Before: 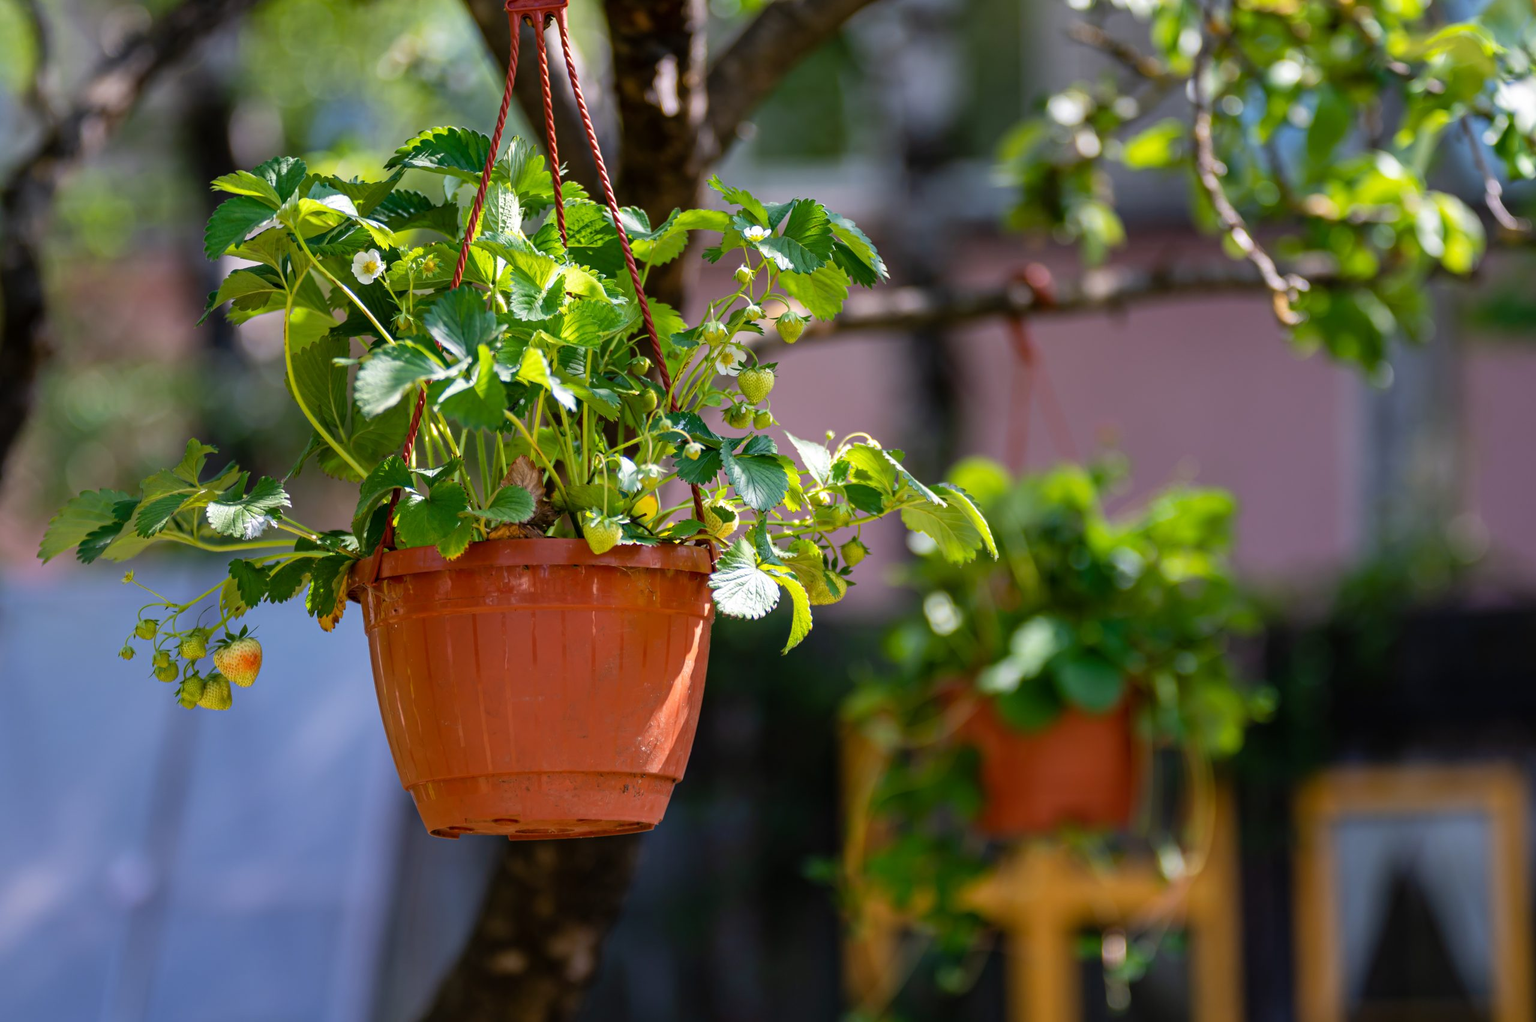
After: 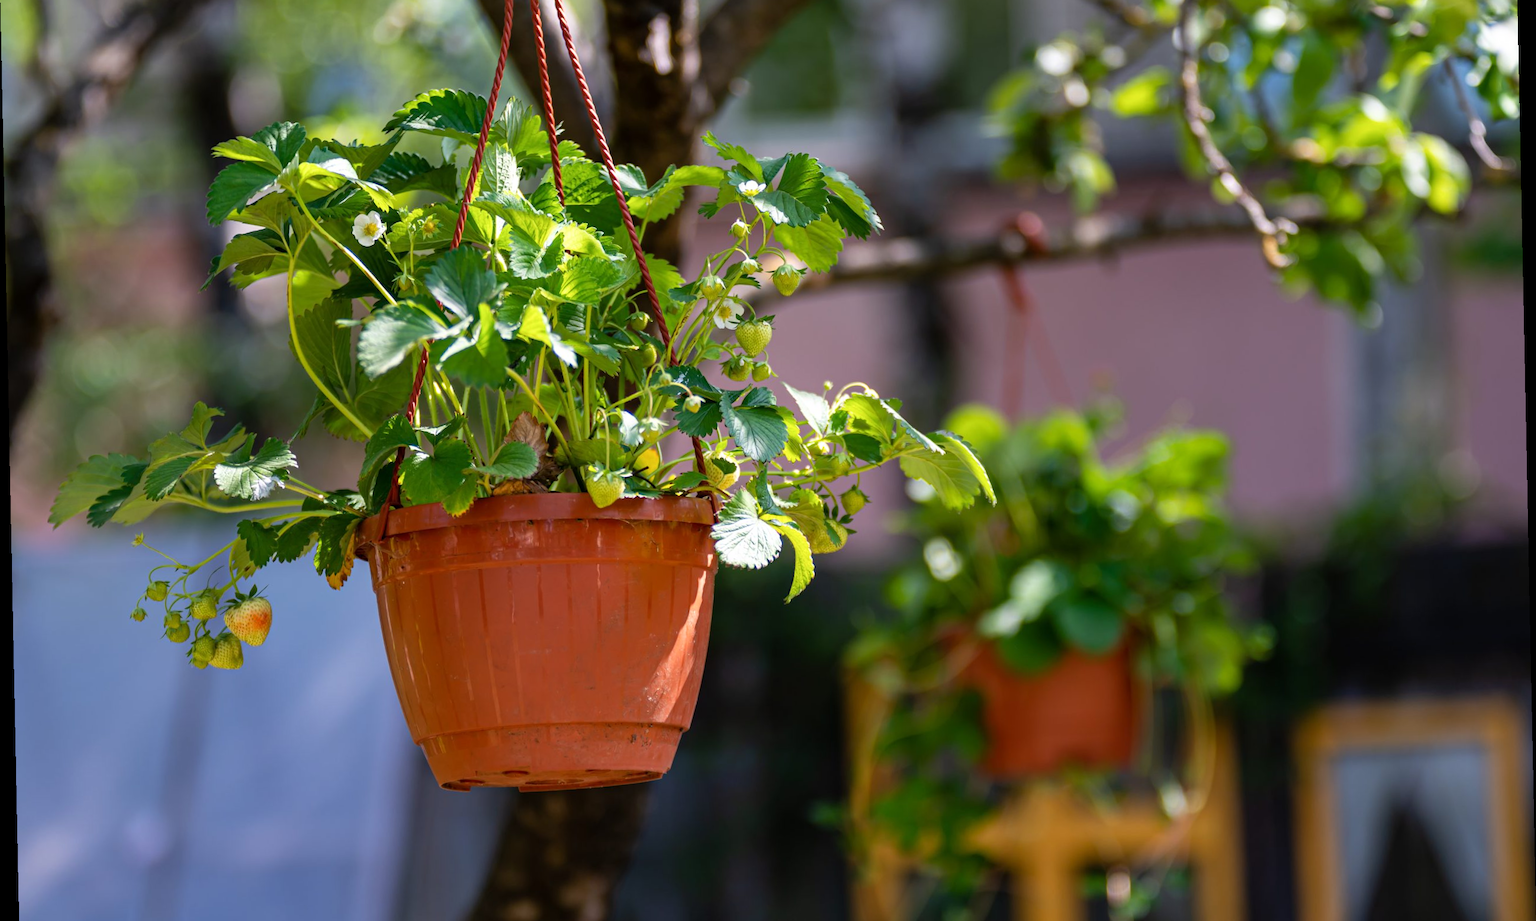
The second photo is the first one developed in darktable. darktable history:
crop and rotate: top 5.609%, bottom 5.609%
shadows and highlights: shadows 0, highlights 40
rotate and perspective: rotation -1.17°, automatic cropping off
